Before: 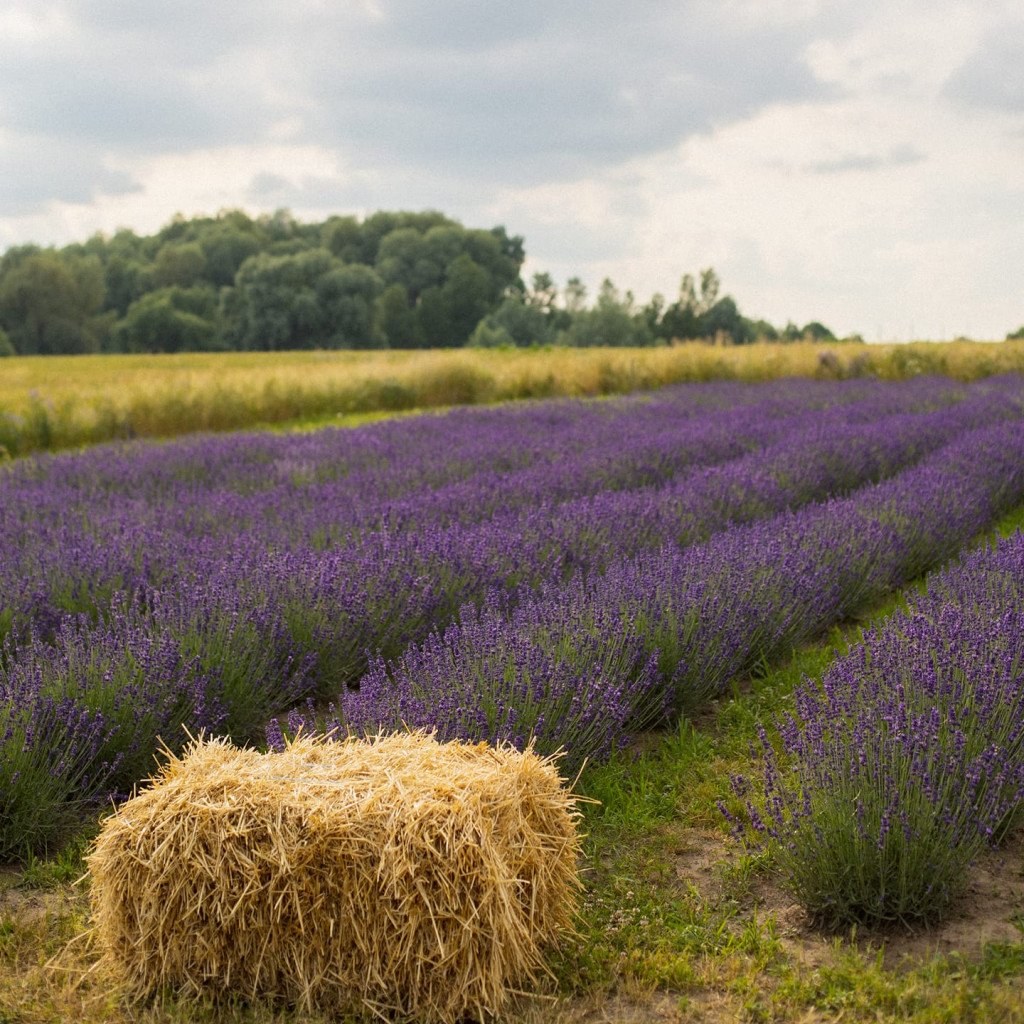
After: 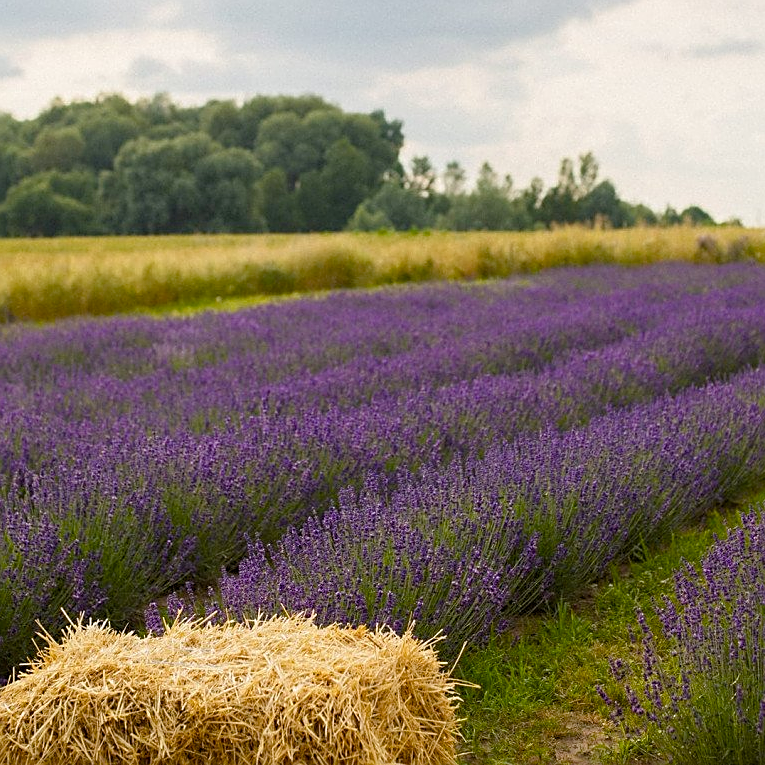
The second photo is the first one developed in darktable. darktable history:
color balance rgb: perceptual saturation grading › global saturation 20%, perceptual saturation grading › highlights -25%, perceptual saturation grading › shadows 25%
sharpen: on, module defaults
crop and rotate: left 11.831%, top 11.346%, right 13.429%, bottom 13.899%
